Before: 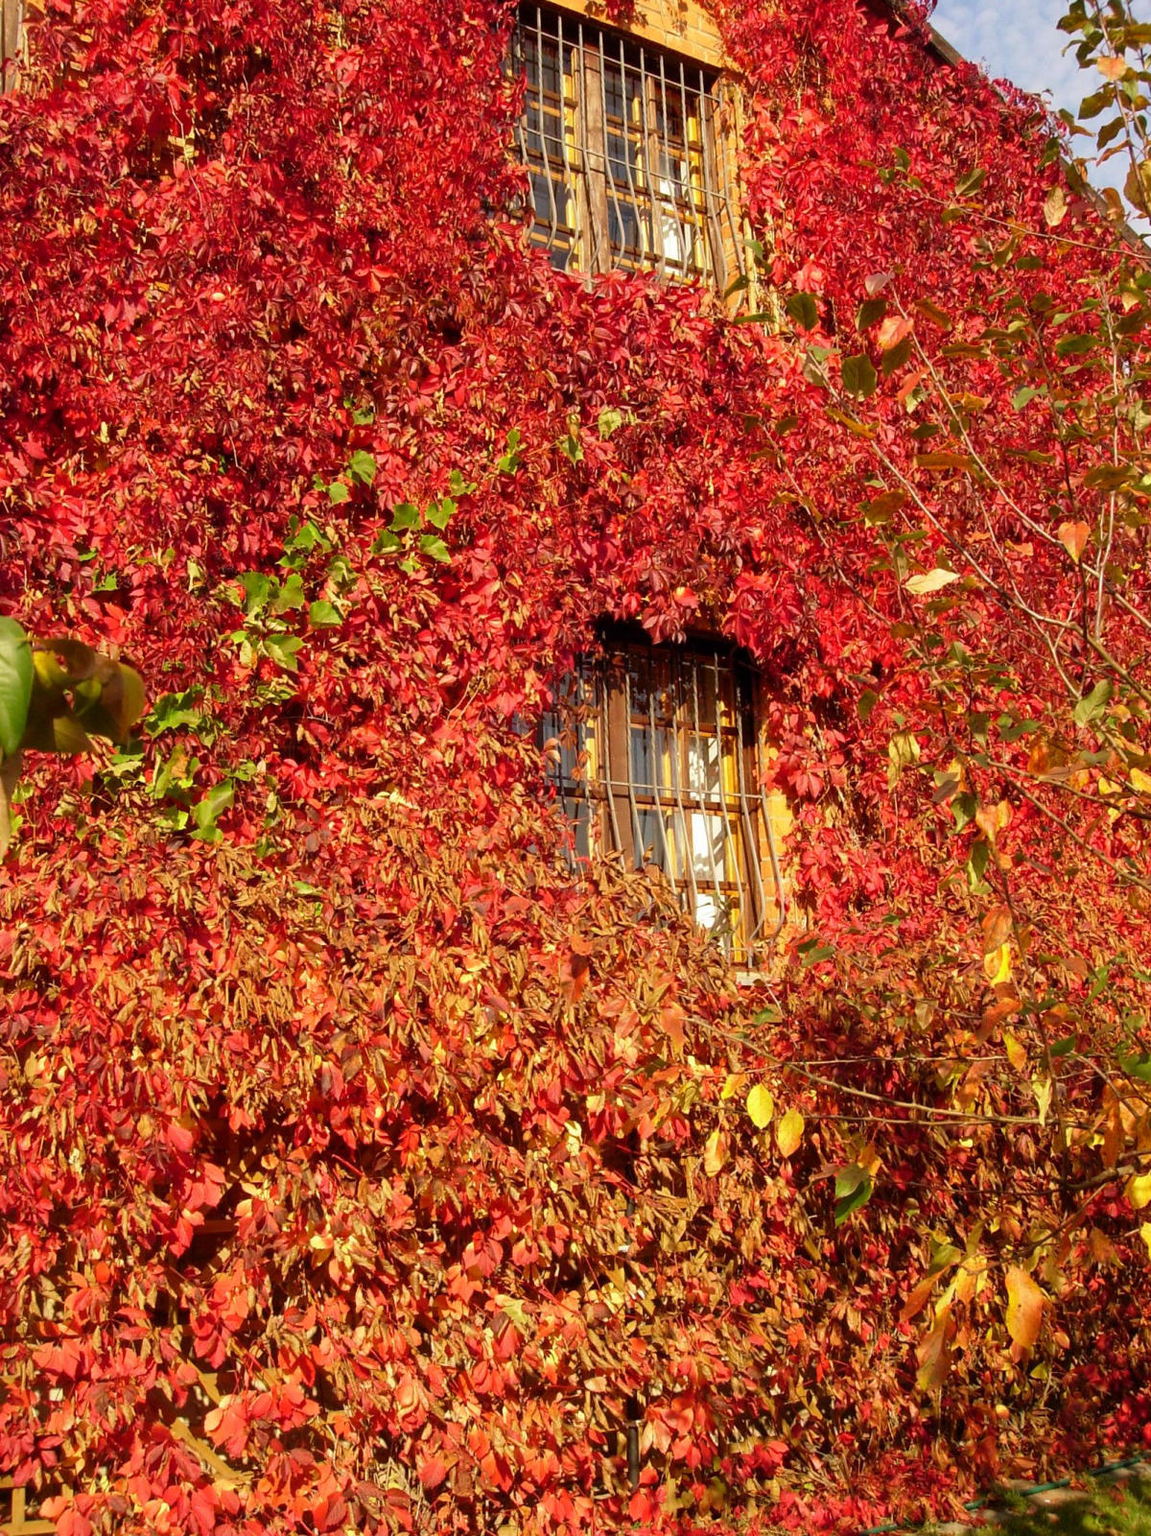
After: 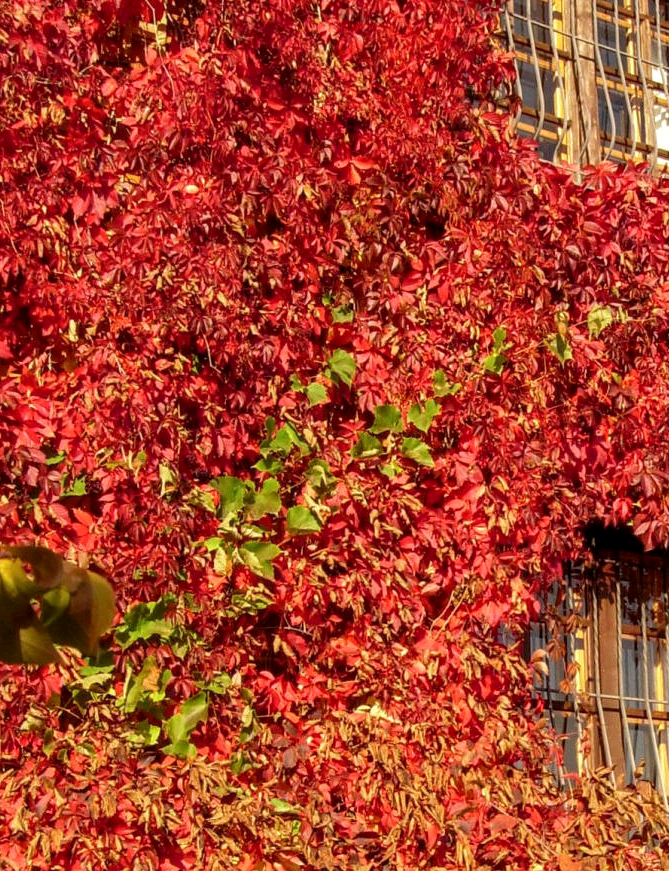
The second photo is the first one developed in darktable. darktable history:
local contrast: on, module defaults
crop and rotate: left 3.033%, top 7.546%, right 41.161%, bottom 38.031%
